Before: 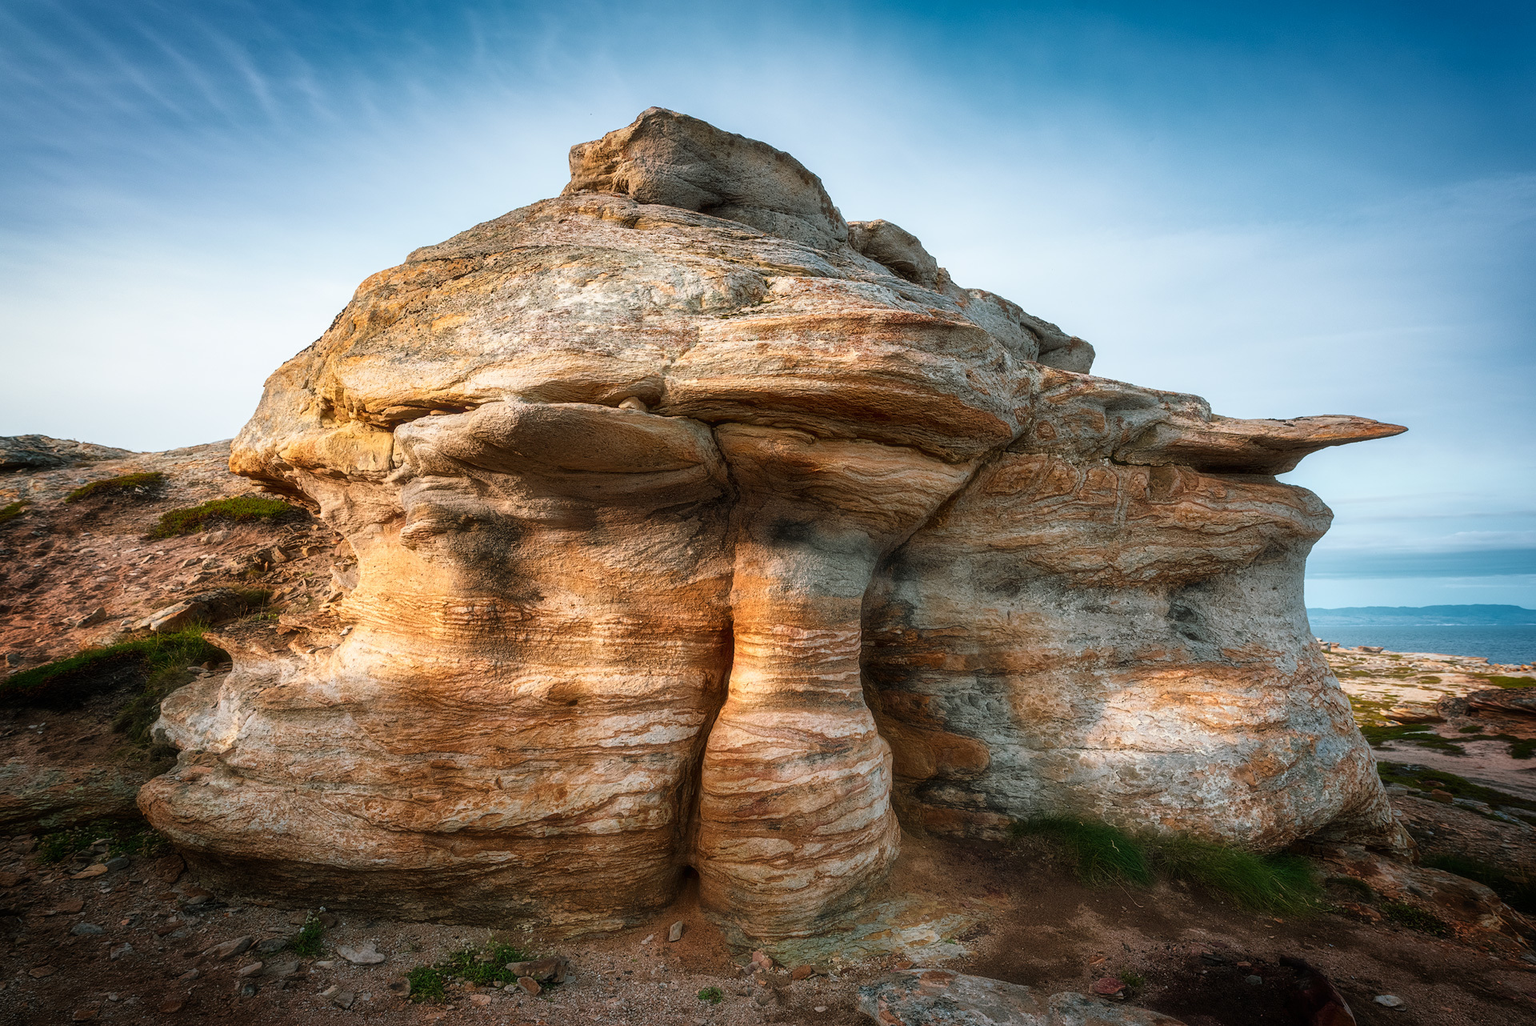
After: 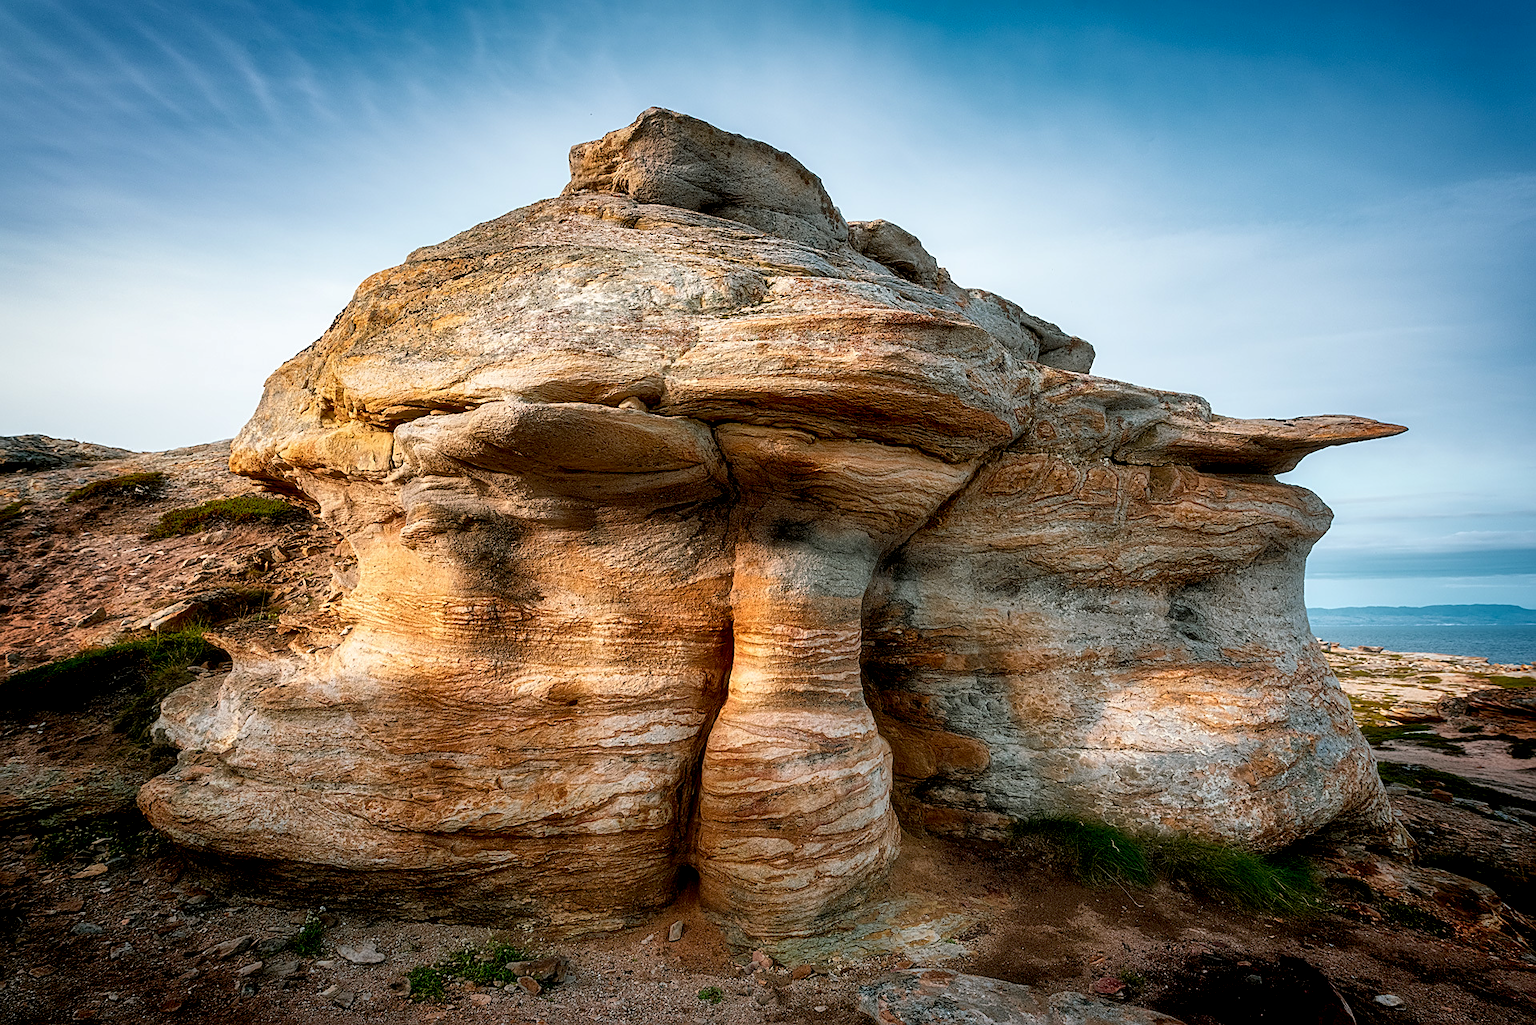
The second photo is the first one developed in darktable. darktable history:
tone equalizer: edges refinement/feathering 500, mask exposure compensation -1.57 EV, preserve details no
exposure: black level correction 0.01, exposure 0.011 EV, compensate highlight preservation false
shadows and highlights: radius 127.97, shadows 30.31, highlights -30.58, low approximation 0.01, soften with gaussian
sharpen: on, module defaults
